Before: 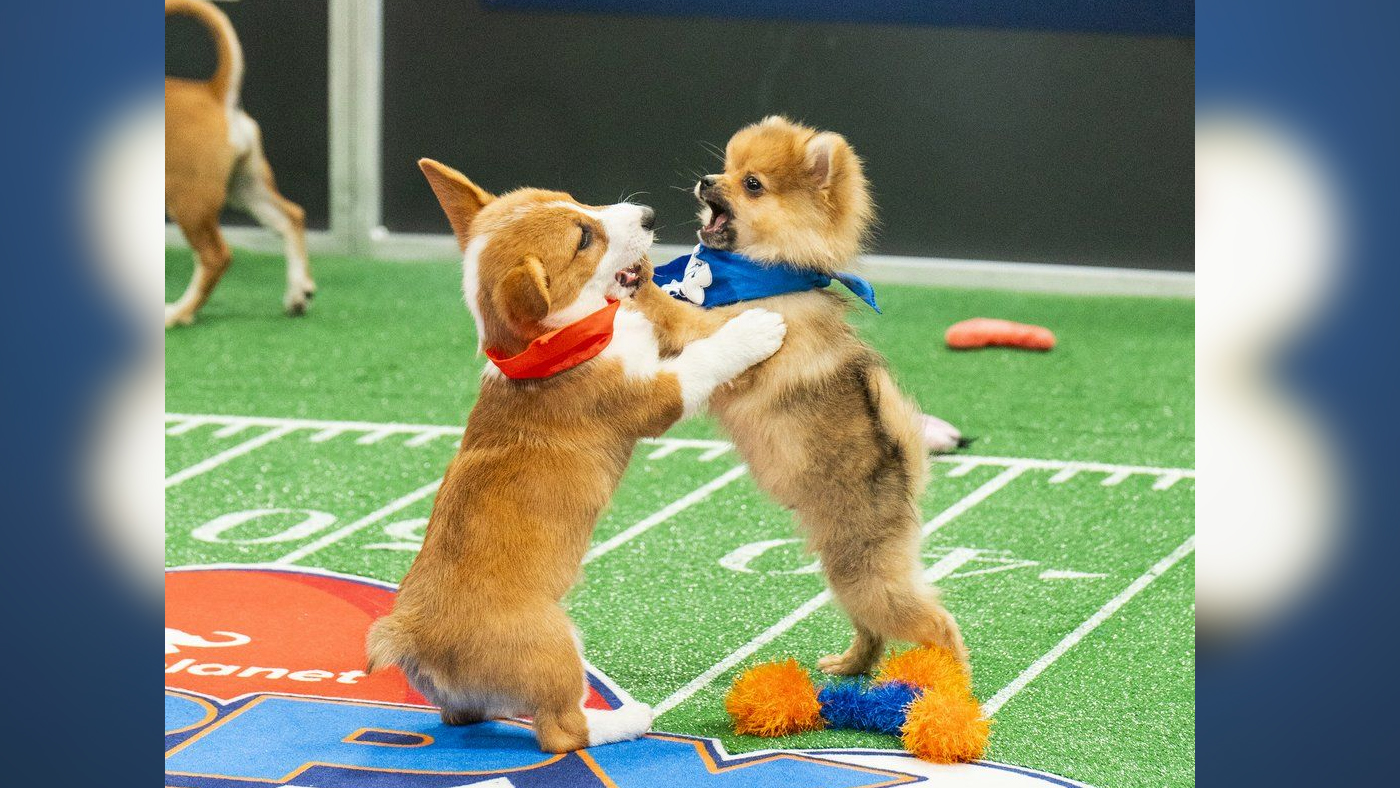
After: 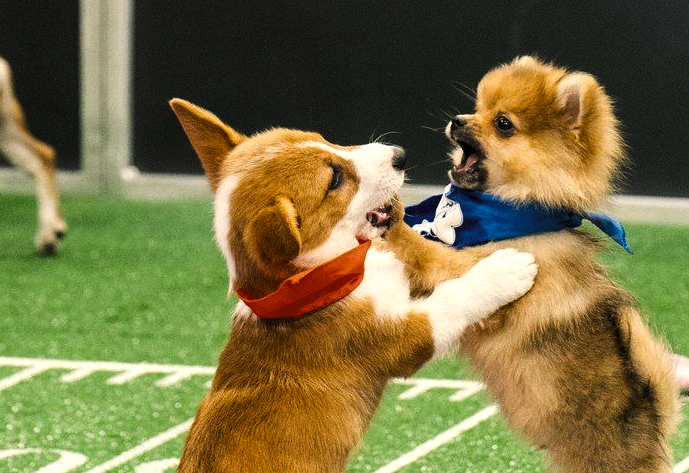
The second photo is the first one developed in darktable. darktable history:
color balance rgb: shadows lift › chroma 2%, shadows lift › hue 247.2°, power › chroma 0.3%, power › hue 25.2°, highlights gain › chroma 3%, highlights gain › hue 60°, global offset › luminance 0.75%, perceptual saturation grading › global saturation 20%, perceptual saturation grading › highlights -20%, perceptual saturation grading › shadows 30%, global vibrance 20%
crop: left 17.835%, top 7.675%, right 32.881%, bottom 32.213%
levels: levels [0.101, 0.578, 0.953]
